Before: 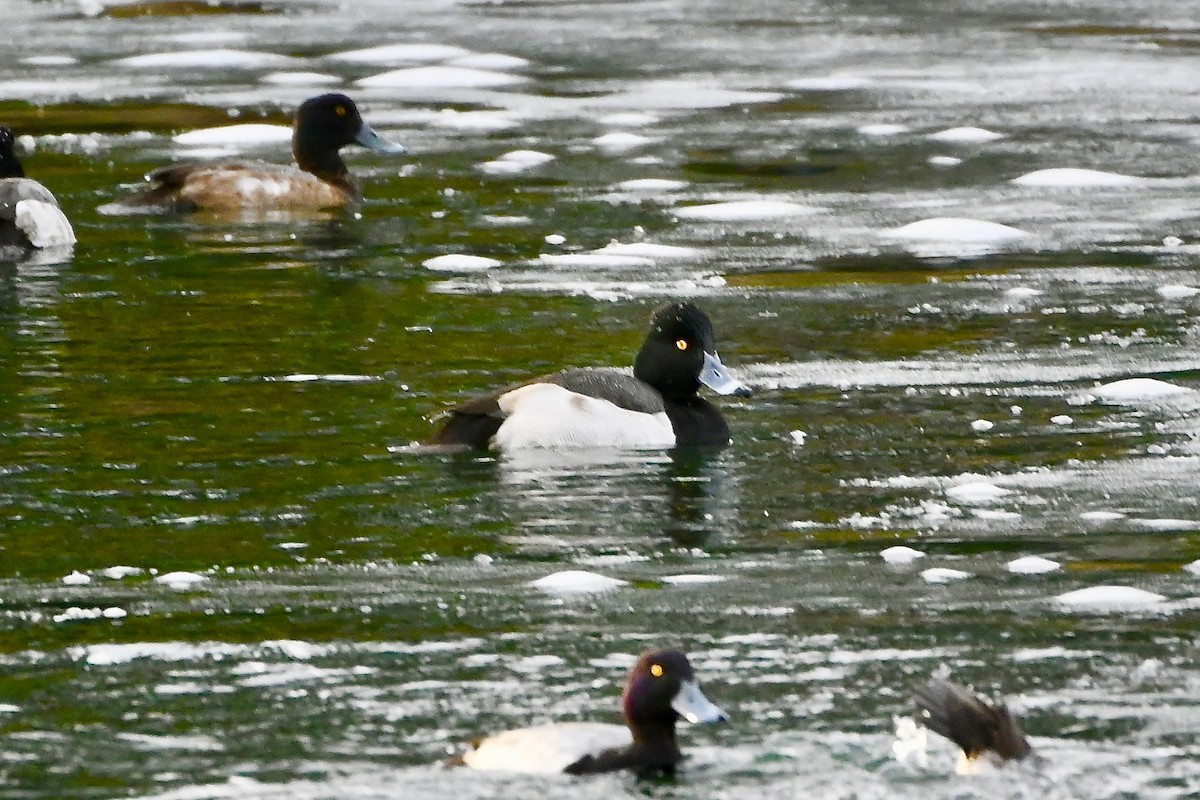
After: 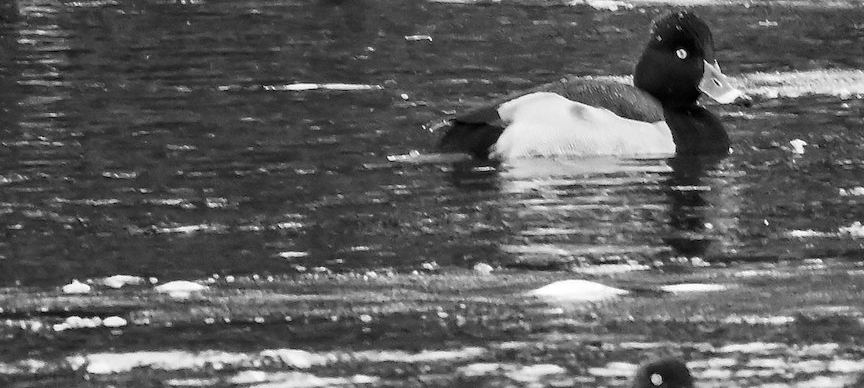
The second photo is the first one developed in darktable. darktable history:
monochrome: on, module defaults
local contrast: on, module defaults
white balance: red 0.766, blue 1.537
crop: top 36.498%, right 27.964%, bottom 14.995%
